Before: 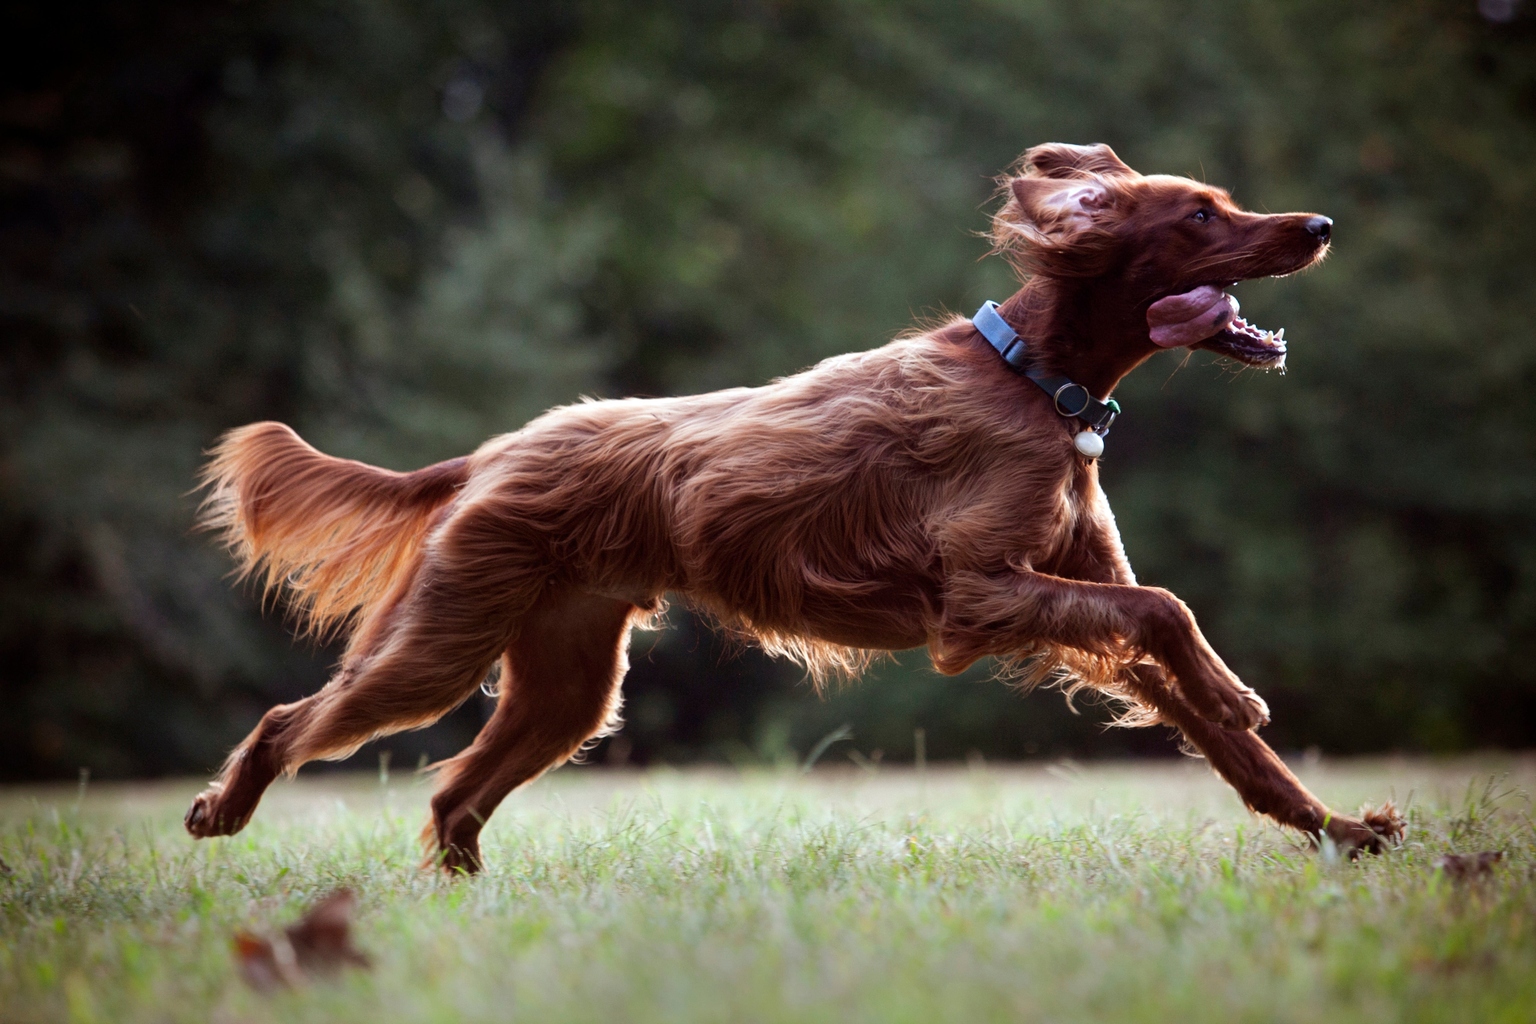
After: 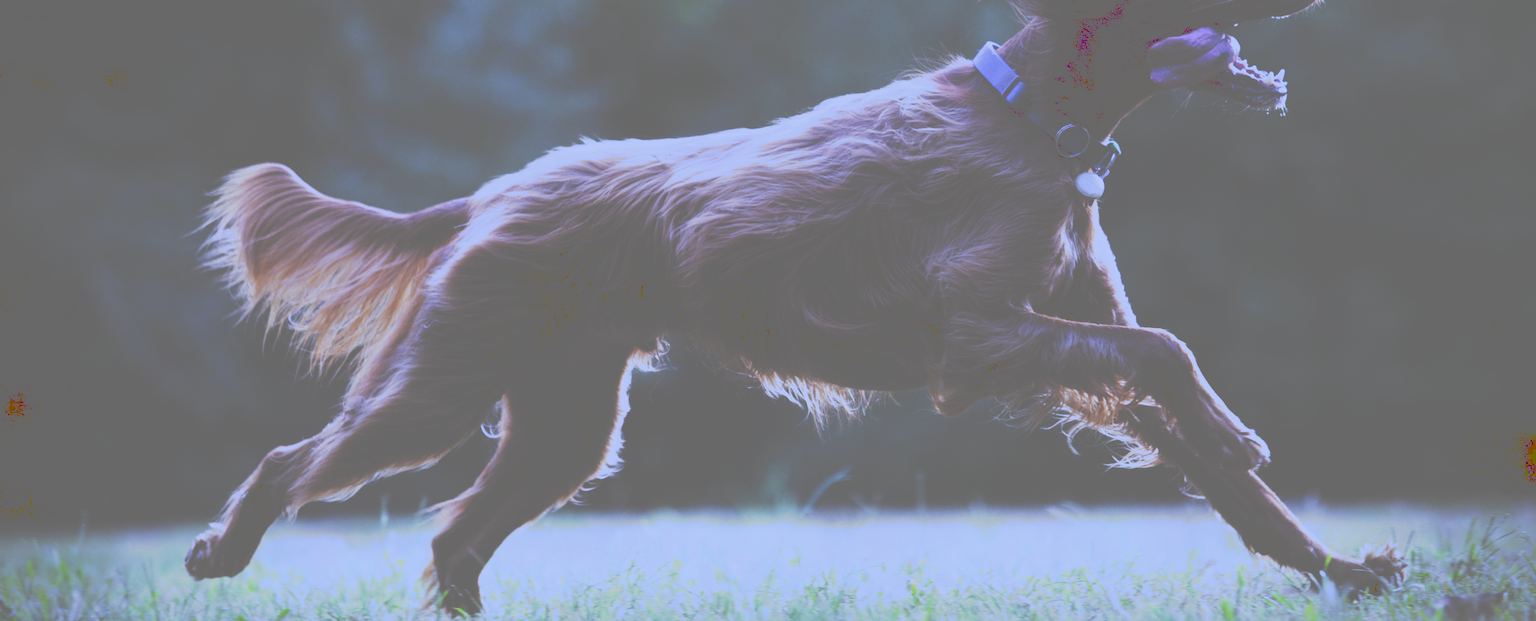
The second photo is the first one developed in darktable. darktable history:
tone curve: curves: ch0 [(0, 0) (0.003, 0.437) (0.011, 0.438) (0.025, 0.441) (0.044, 0.441) (0.069, 0.441) (0.1, 0.444) (0.136, 0.447) (0.177, 0.452) (0.224, 0.457) (0.277, 0.466) (0.335, 0.485) (0.399, 0.514) (0.468, 0.558) (0.543, 0.616) (0.623, 0.686) (0.709, 0.76) (0.801, 0.803) (0.898, 0.825) (1, 1)], preserve colors none
white balance: red 0.766, blue 1.537
filmic rgb: black relative exposure -11.35 EV, white relative exposure 3.22 EV, hardness 6.76, color science v6 (2022)
crop and rotate: top 25.357%, bottom 13.942%
